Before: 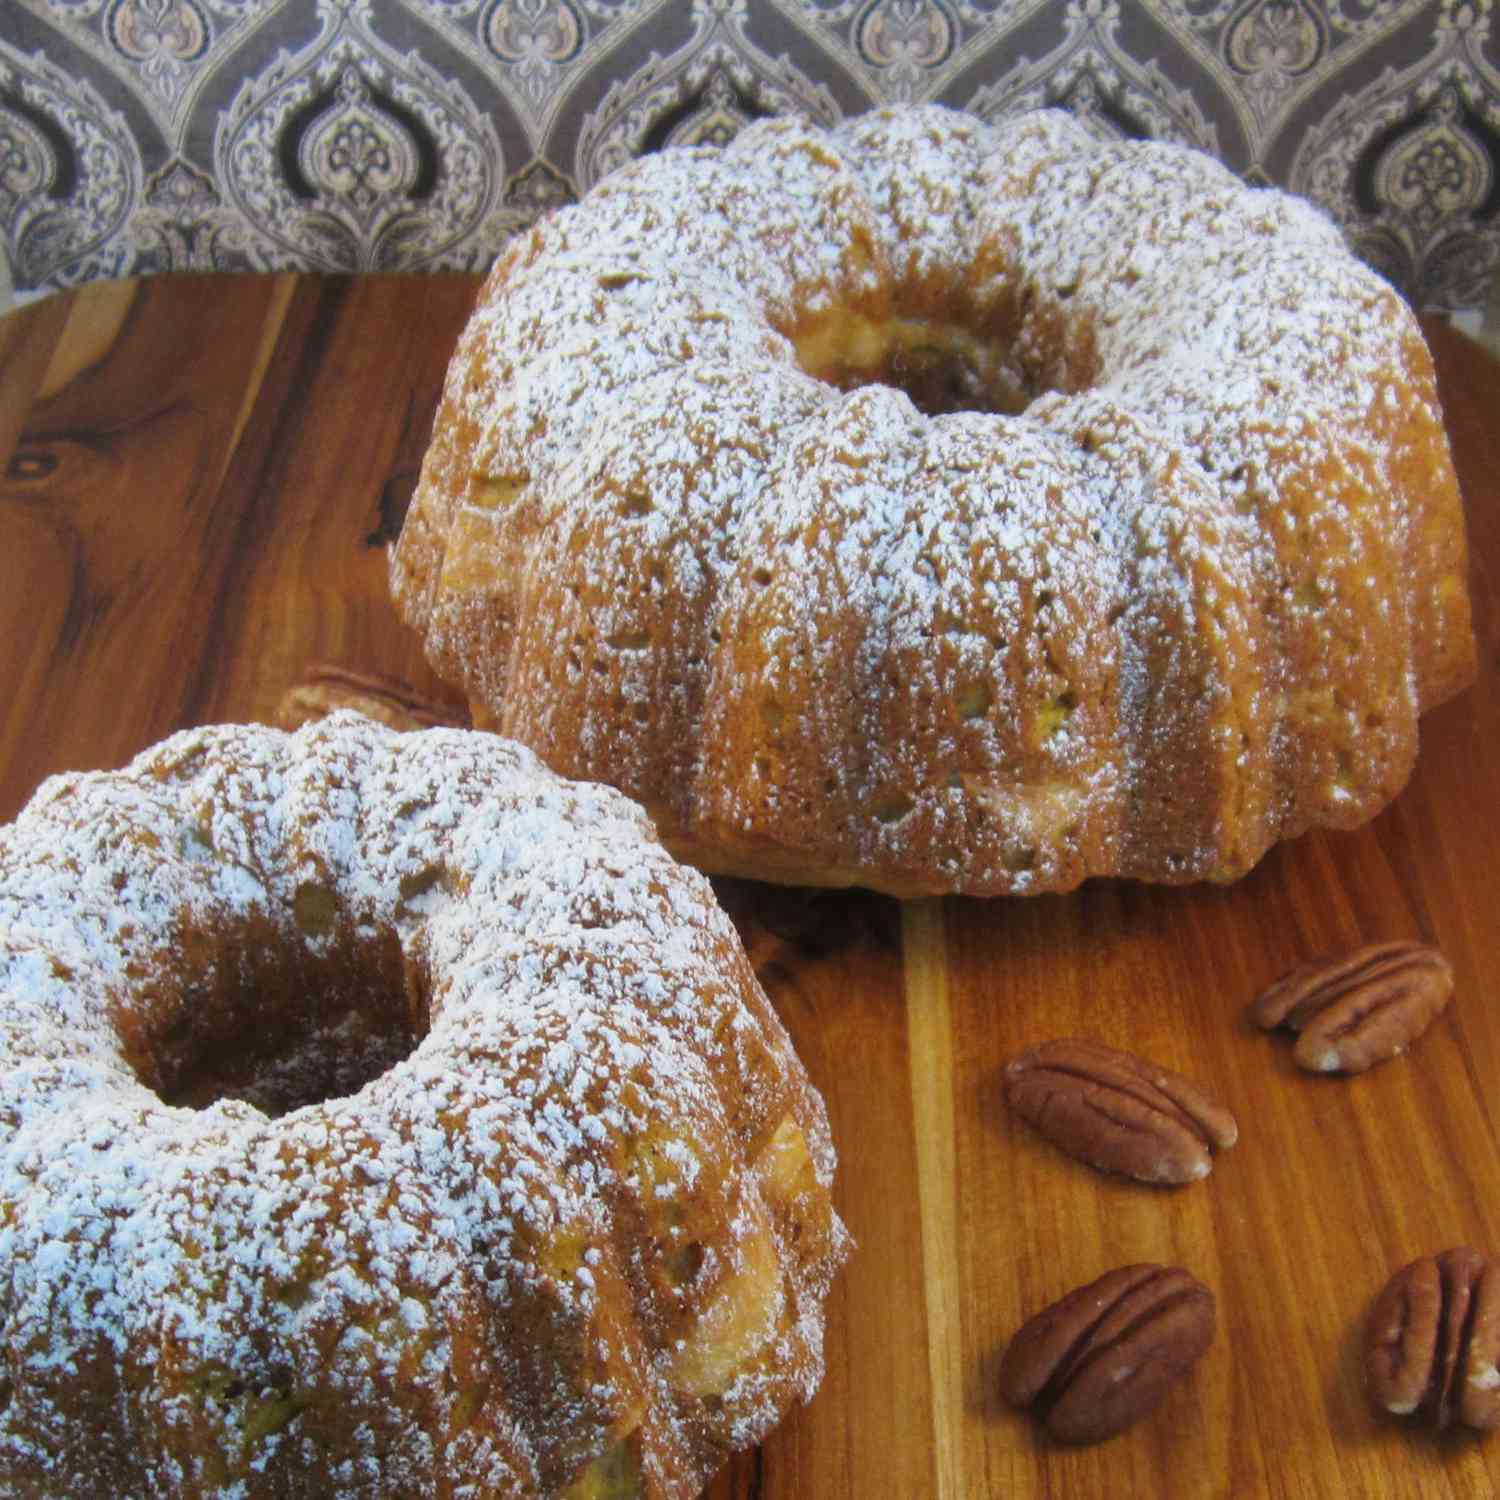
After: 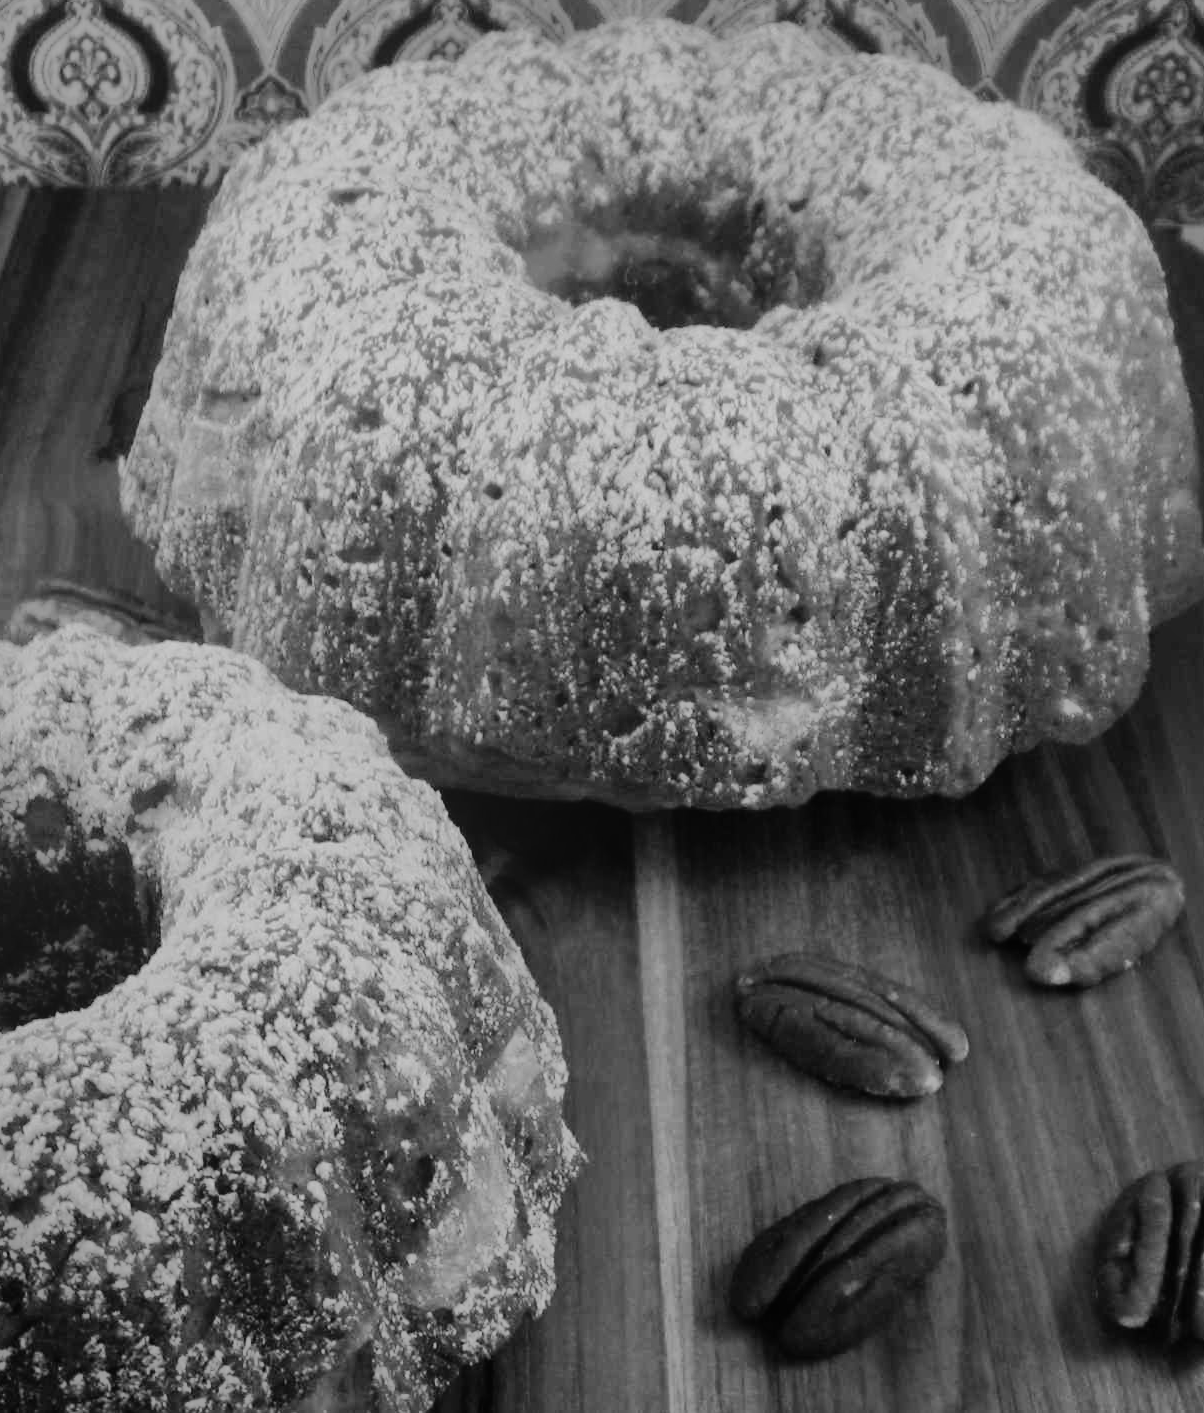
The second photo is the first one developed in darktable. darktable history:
shadows and highlights: shadows 38.43, highlights -74.54
crop and rotate: left 17.959%, top 5.771%, right 1.742%
color balance rgb: linear chroma grading › shadows -8%, linear chroma grading › global chroma 10%, perceptual saturation grading › global saturation 2%, perceptual saturation grading › highlights -2%, perceptual saturation grading › mid-tones 4%, perceptual saturation grading › shadows 8%, perceptual brilliance grading › global brilliance 2%, perceptual brilliance grading › highlights -4%, global vibrance 16%, saturation formula JzAzBz (2021)
bloom: size 40%
sigmoid: contrast 2, skew -0.2, preserve hue 0%, red attenuation 0.1, red rotation 0.035, green attenuation 0.1, green rotation -0.017, blue attenuation 0.15, blue rotation -0.052, base primaries Rec2020
color correction: highlights b* 3
monochrome: on, module defaults
